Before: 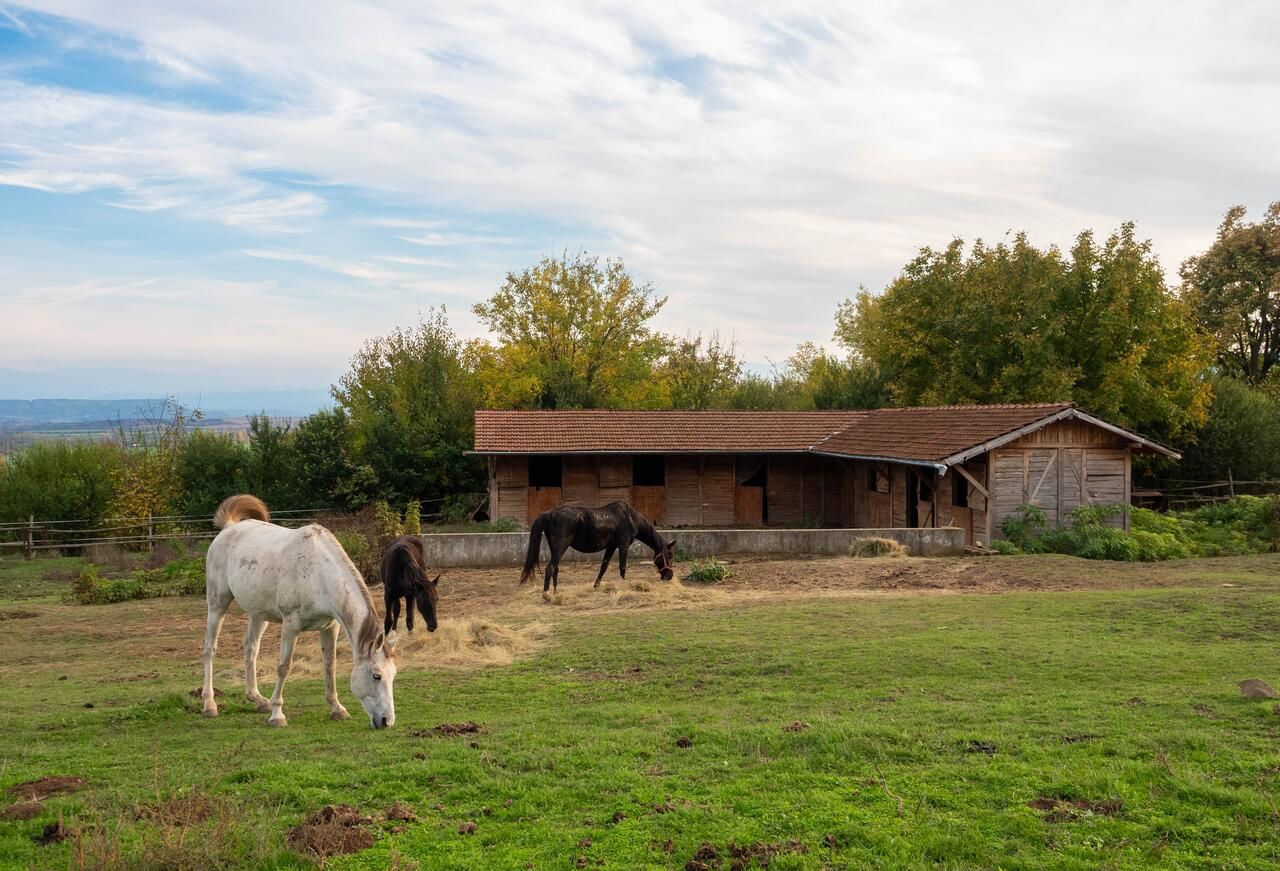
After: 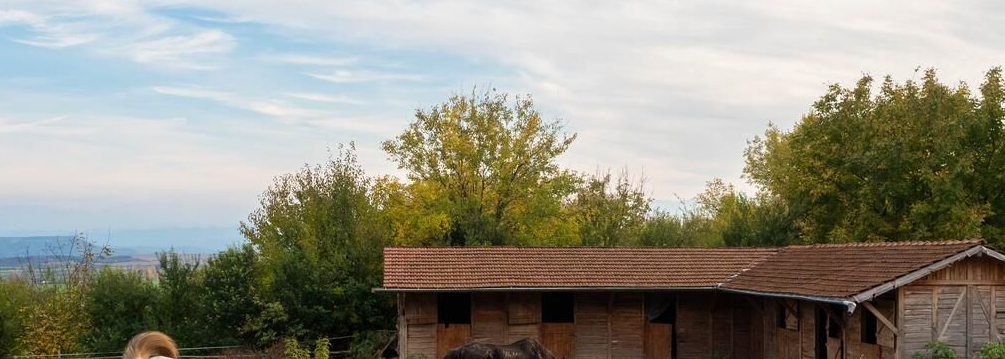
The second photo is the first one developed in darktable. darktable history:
crop: left 7.129%, top 18.764%, right 14.292%, bottom 40.015%
